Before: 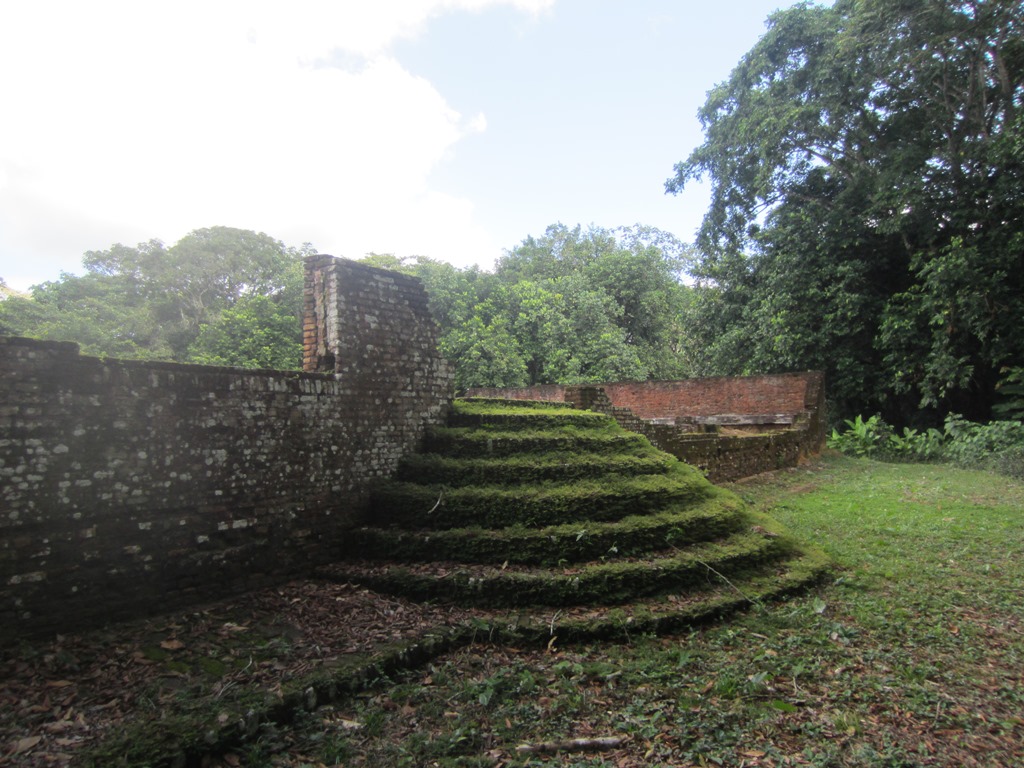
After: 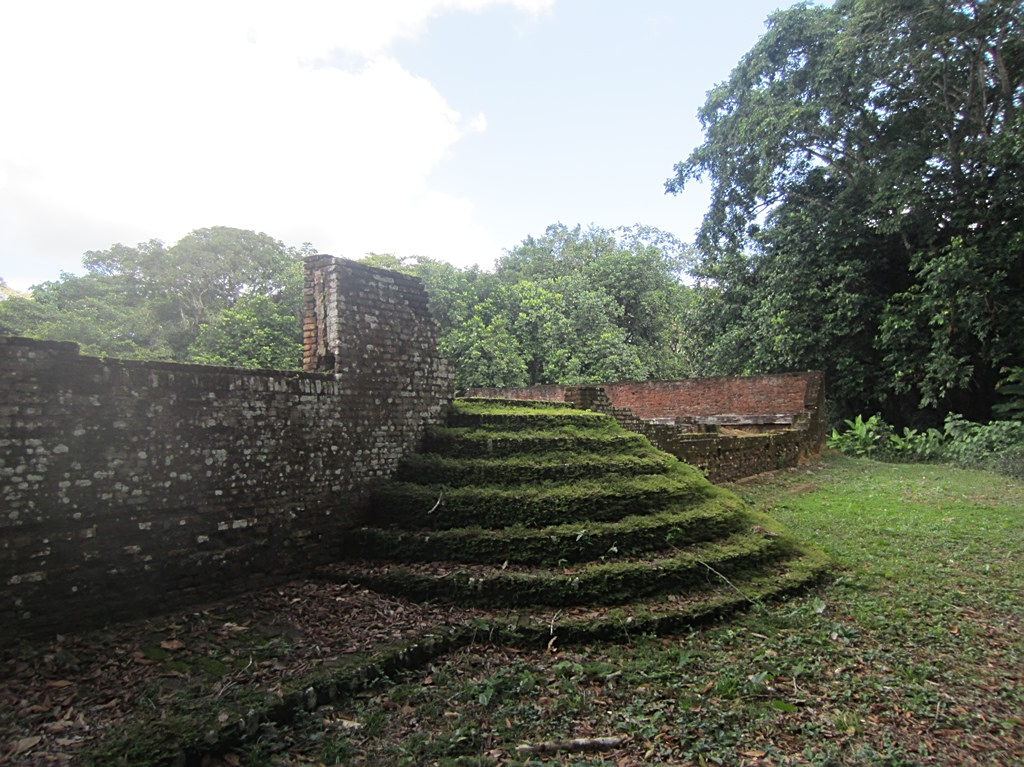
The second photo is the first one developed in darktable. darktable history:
crop: bottom 0.06%
sharpen: on, module defaults
